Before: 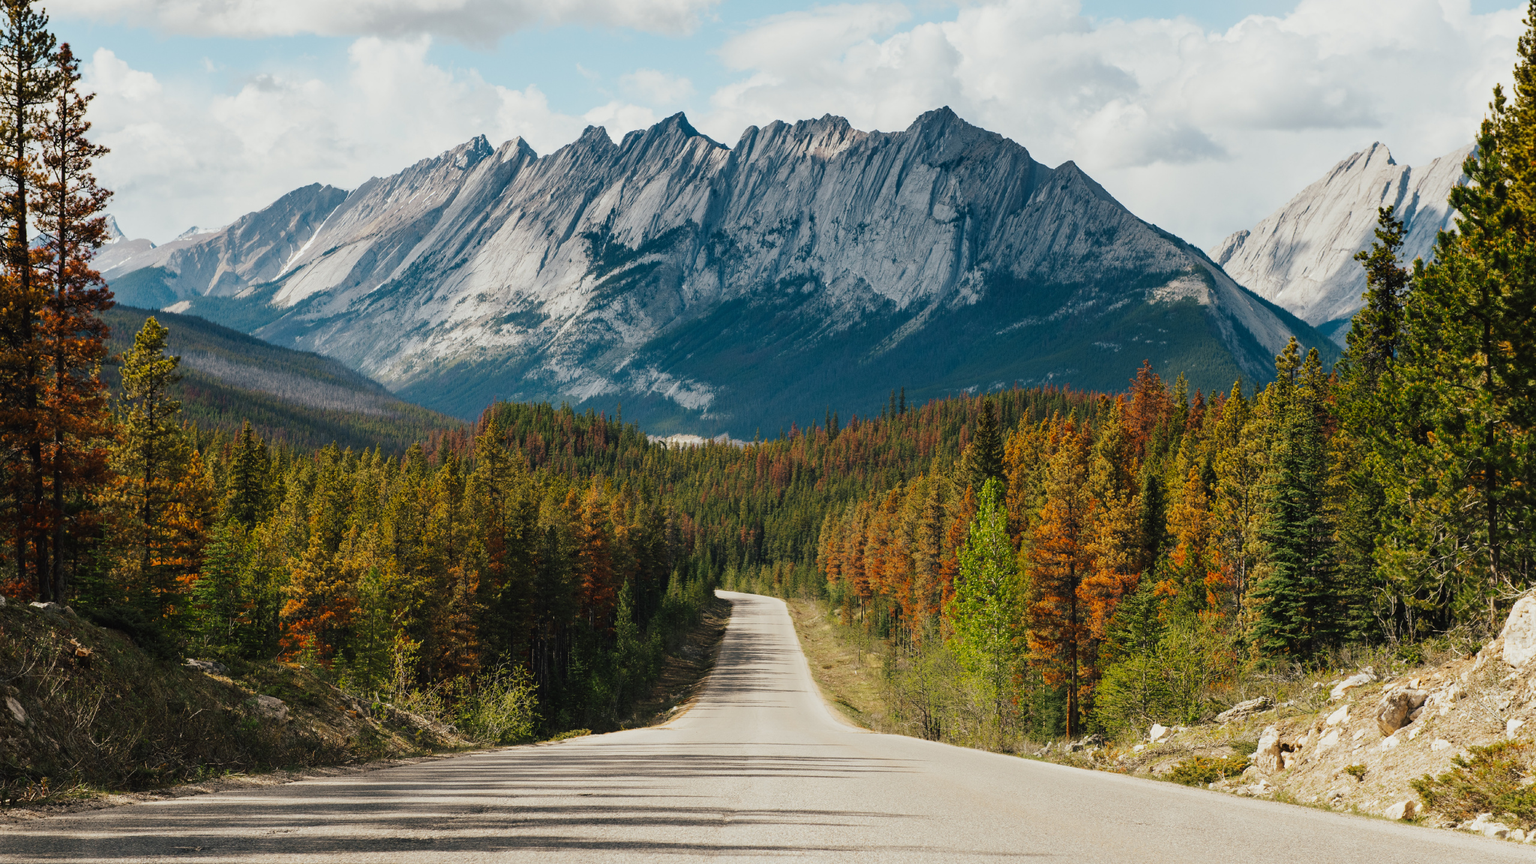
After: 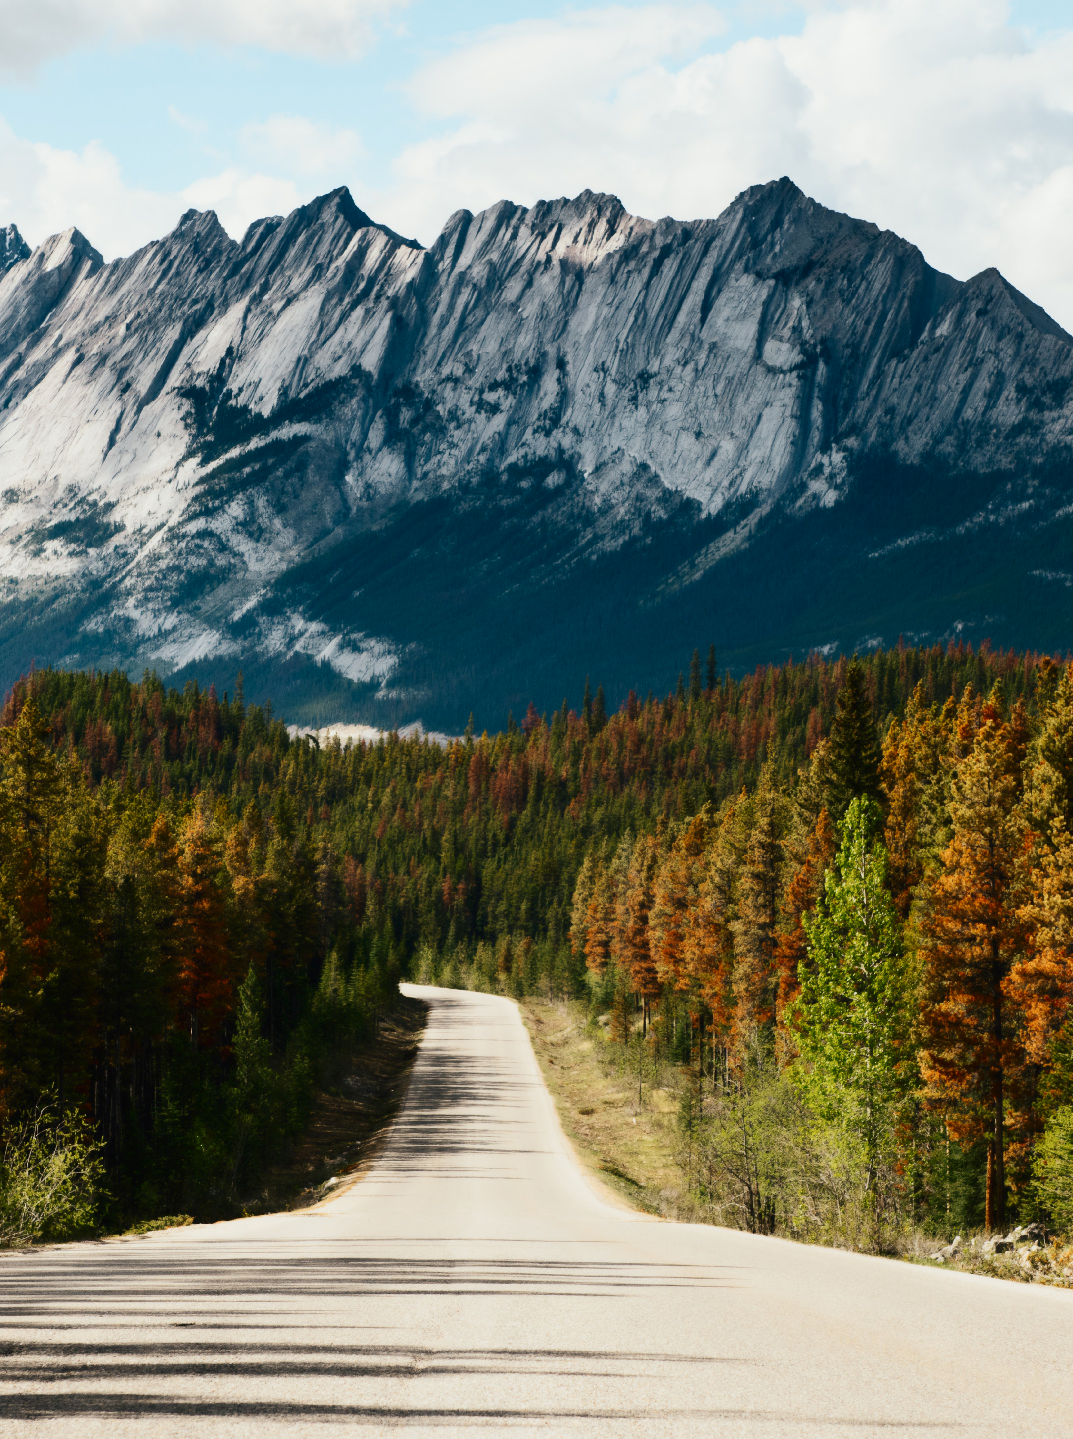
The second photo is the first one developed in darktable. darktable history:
crop: left 30.97%, right 27.093%
contrast equalizer: octaves 7, y [[0.5, 0.5, 0.5, 0.515, 0.749, 0.84], [0.5 ×6], [0.5 ×6], [0, 0, 0, 0.001, 0.067, 0.262], [0 ×6]], mix -0.305
contrast brightness saturation: contrast 0.293
tone equalizer: edges refinement/feathering 500, mask exposure compensation -1.57 EV, preserve details no
